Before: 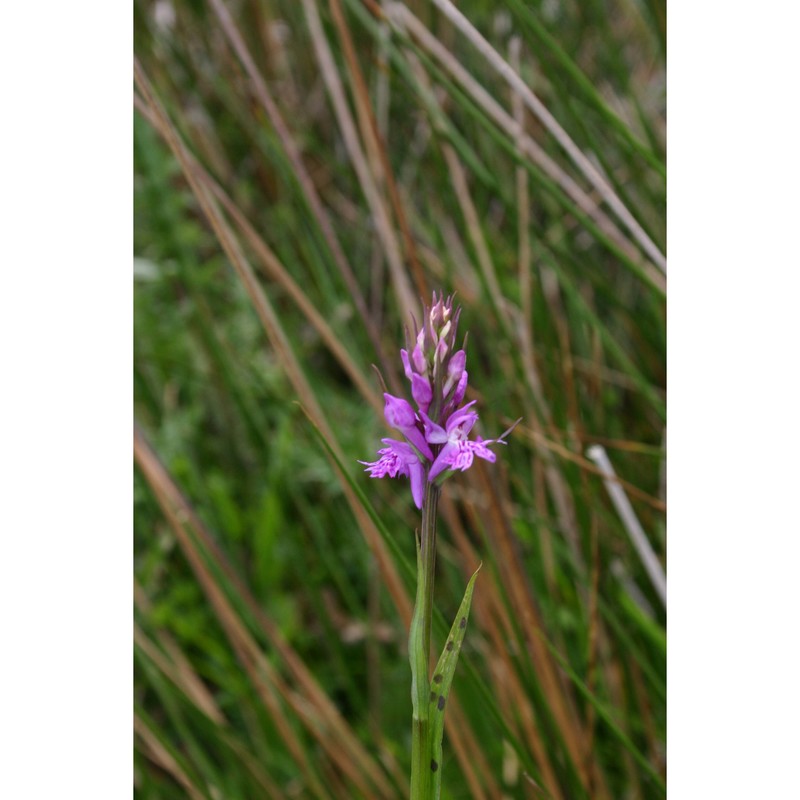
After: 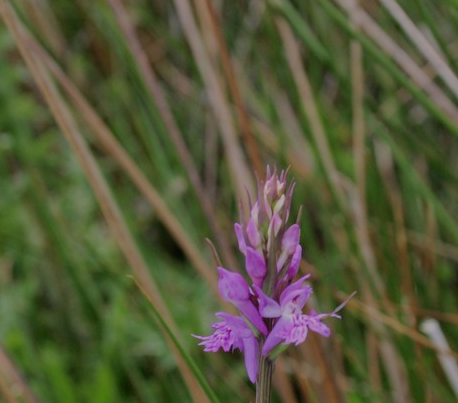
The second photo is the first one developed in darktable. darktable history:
crop: left 20.772%, top 15.858%, right 21.919%, bottom 33.752%
filmic rgb: black relative exposure -7.97 EV, white relative exposure 8.04 EV, hardness 2.49, latitude 10.94%, contrast 0.722, highlights saturation mix 9.05%, shadows ↔ highlights balance 1.87%
